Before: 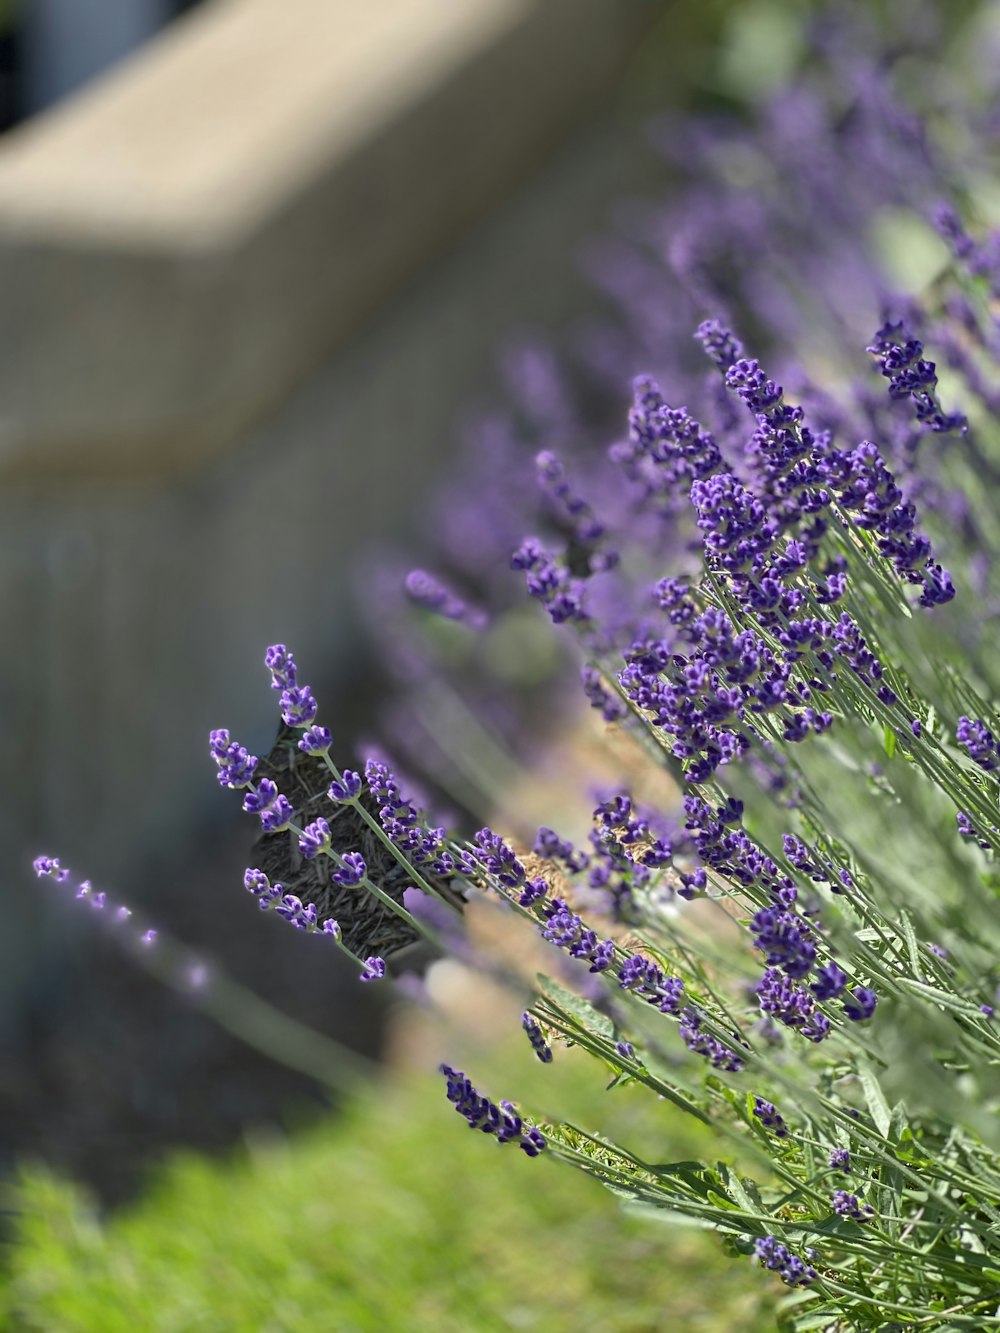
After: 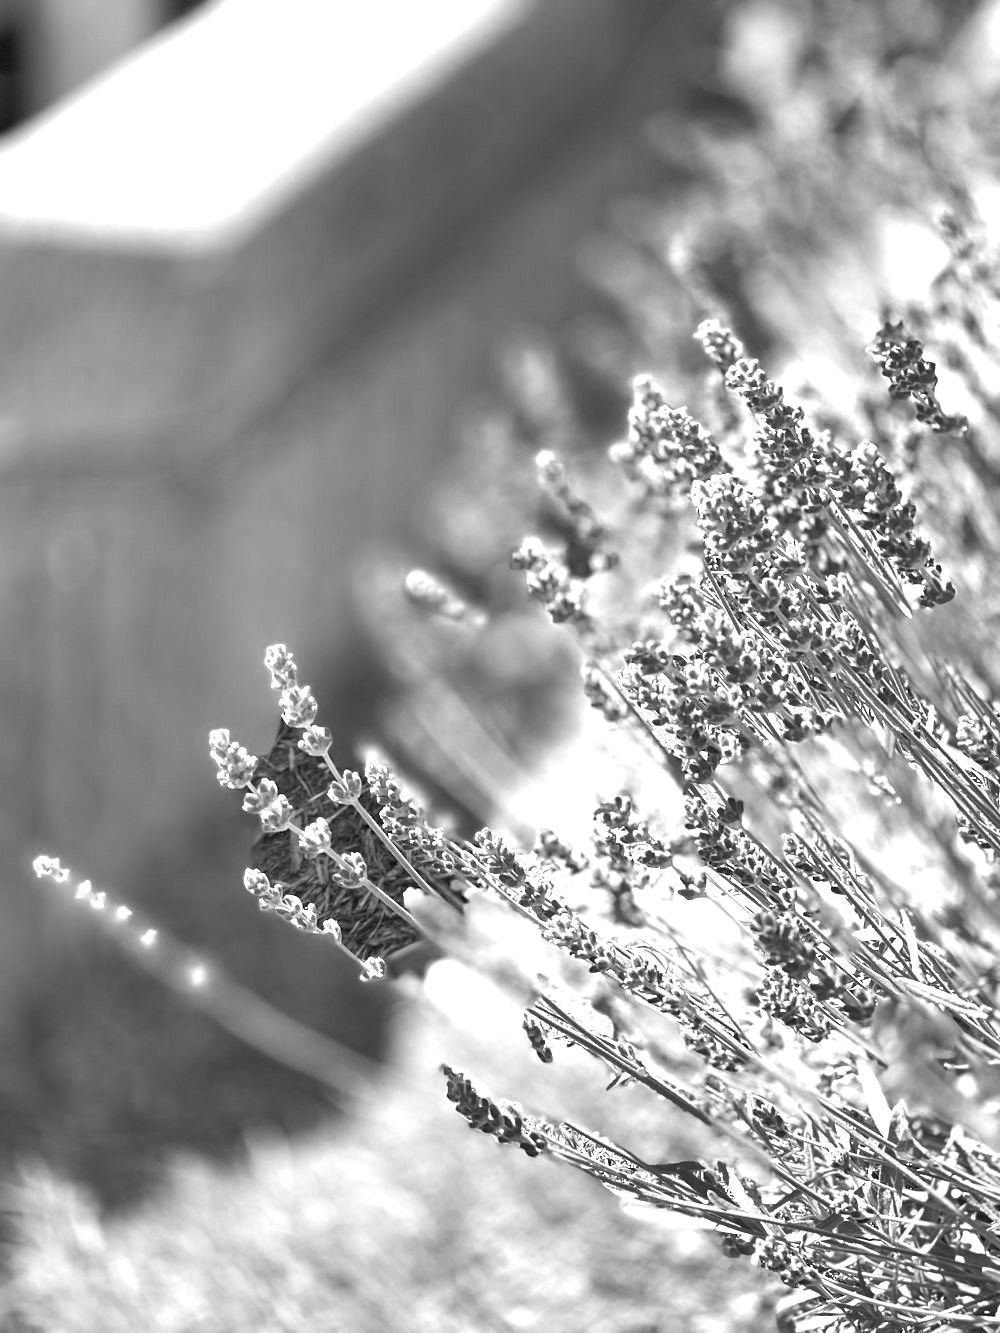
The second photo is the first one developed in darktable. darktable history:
exposure: black level correction 0, exposure 1.74 EV, compensate highlight preservation false
shadows and highlights: radius 263.91, soften with gaussian
color zones: curves: ch0 [(0, 0.5) (0.125, 0.4) (0.25, 0.5) (0.375, 0.4) (0.5, 0.4) (0.625, 0.35) (0.75, 0.35) (0.875, 0.5)]; ch1 [(0, 0.35) (0.125, 0.45) (0.25, 0.35) (0.375, 0.35) (0.5, 0.35) (0.625, 0.35) (0.75, 0.45) (0.875, 0.35)]; ch2 [(0, 0.6) (0.125, 0.5) (0.25, 0.5) (0.375, 0.6) (0.5, 0.6) (0.625, 0.5) (0.75, 0.5) (0.875, 0.5)]
color calibration: output gray [0.31, 0.36, 0.33, 0], illuminant same as pipeline (D50), adaptation XYZ, x 0.347, y 0.358, temperature 5014.34 K
